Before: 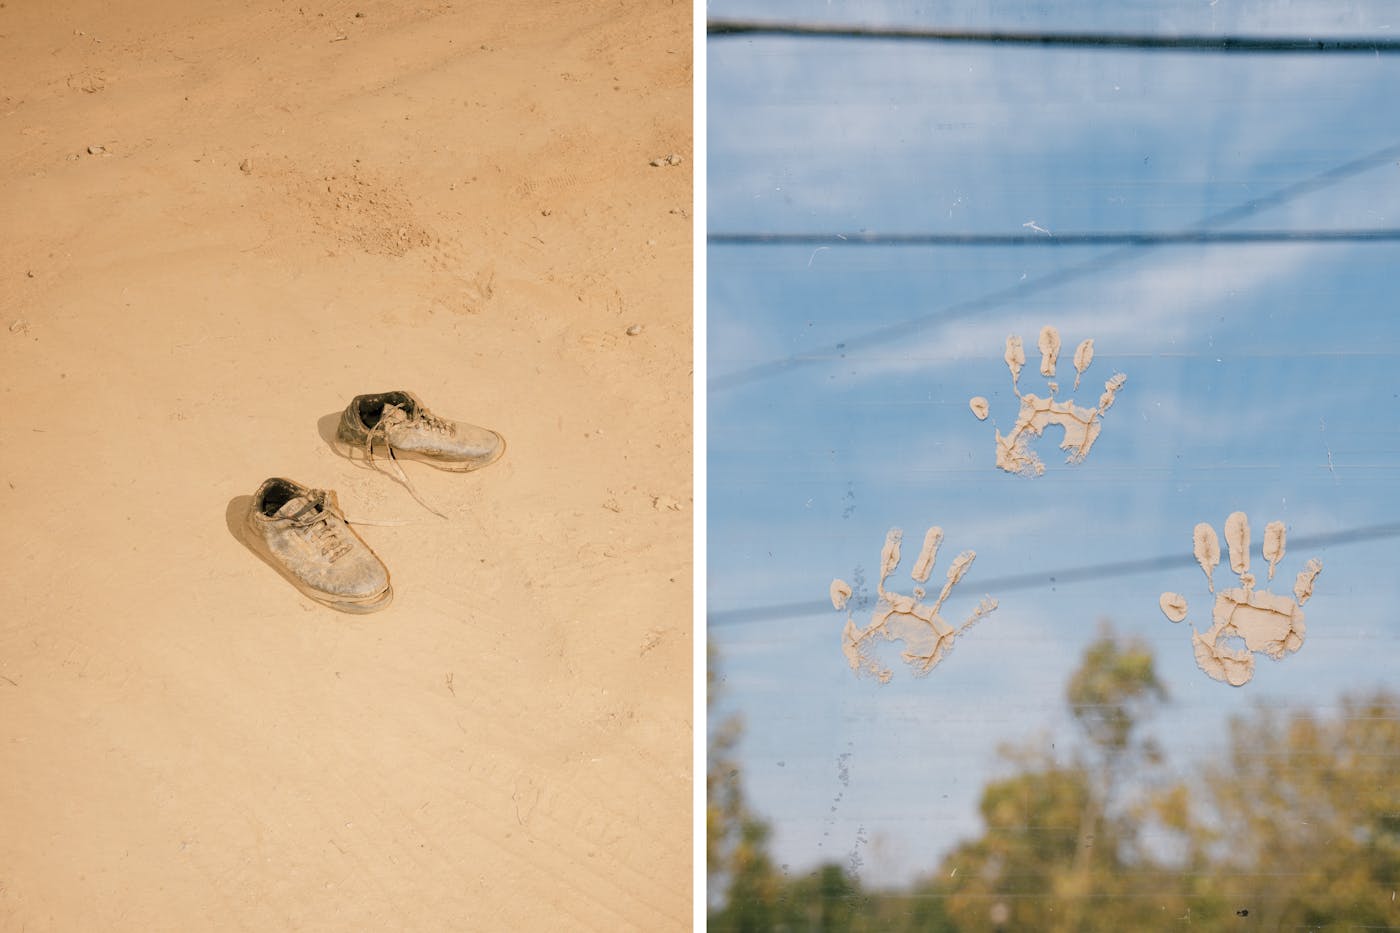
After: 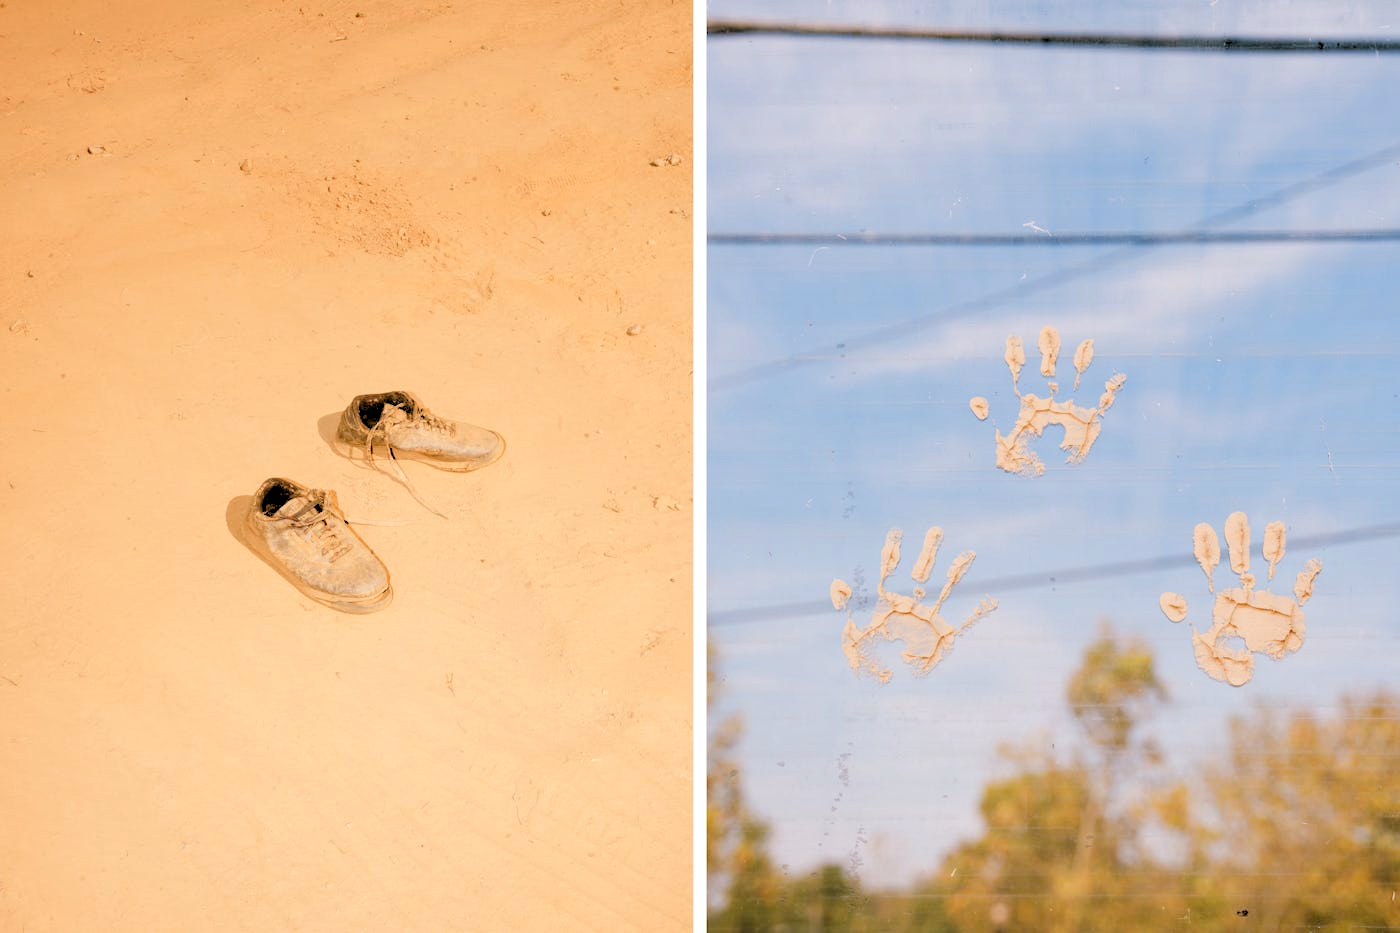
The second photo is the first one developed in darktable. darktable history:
rgb levels: mode RGB, independent channels, levels [[0, 0.5, 1], [0, 0.521, 1], [0, 0.536, 1]]
exposure: compensate highlight preservation false
contrast brightness saturation: saturation -0.05
levels: levels [0.093, 0.434, 0.988]
